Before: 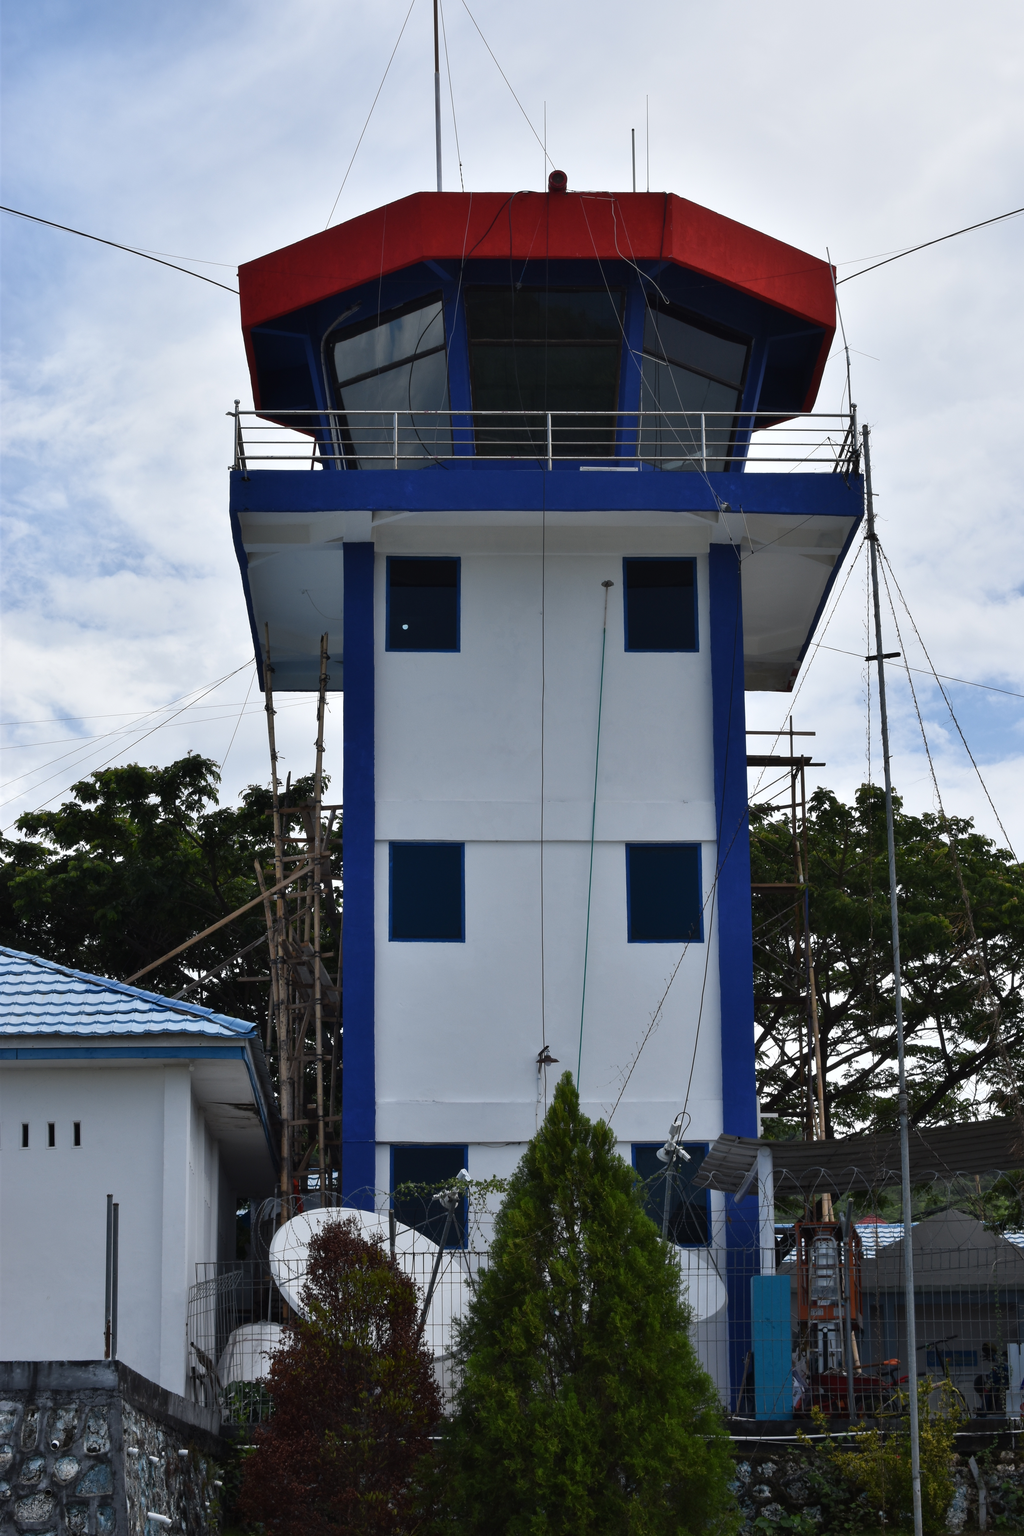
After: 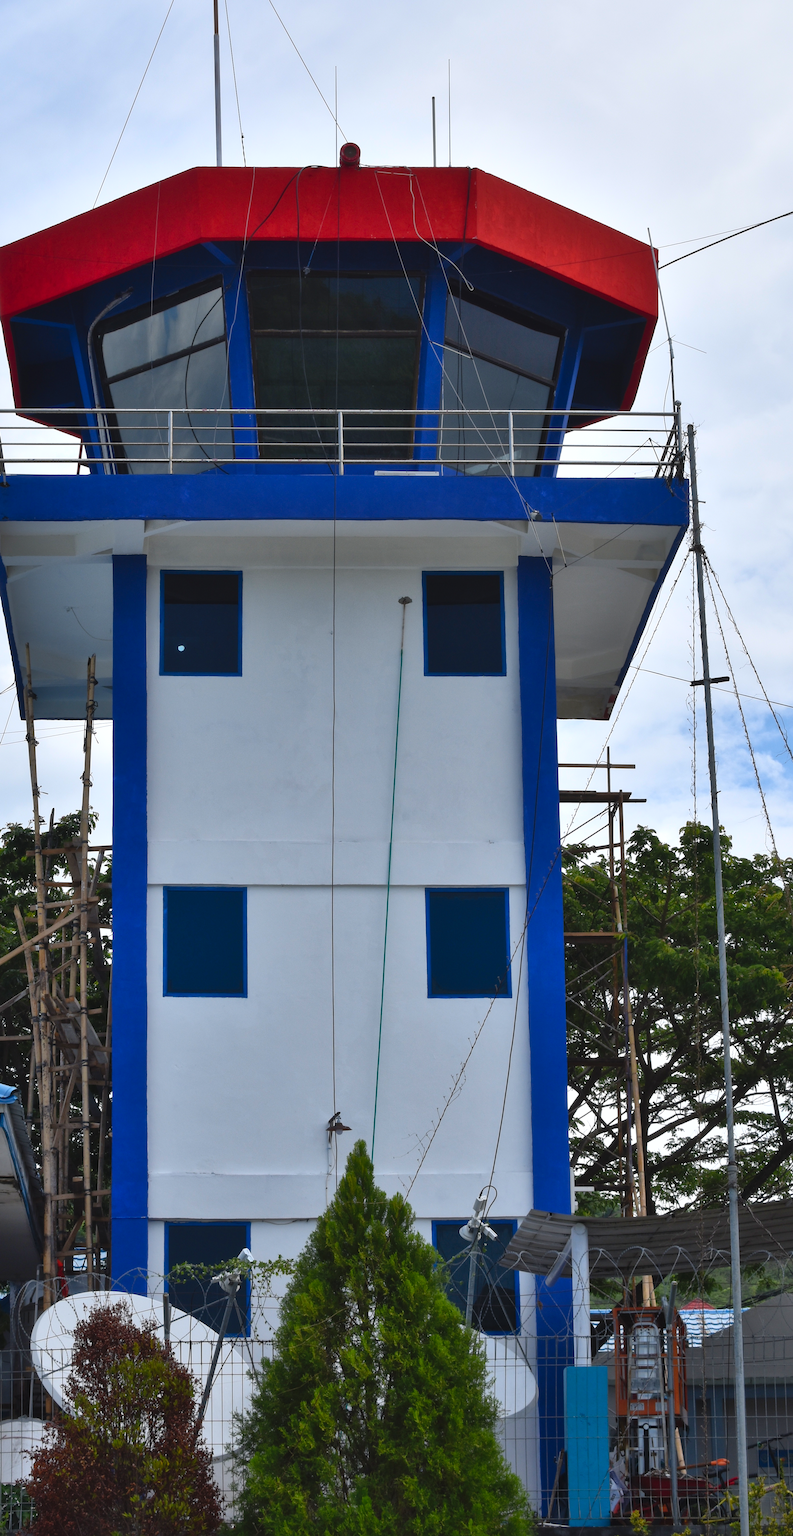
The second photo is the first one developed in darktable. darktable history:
contrast brightness saturation: contrast 0.198, brightness 0.164, saturation 0.229
crop and rotate: left 23.639%, top 2.722%, right 6.34%, bottom 6.946%
shadows and highlights: highlights color adjustment 31.42%
exposure: exposure -0.315 EV, compensate highlight preservation false
color balance rgb: perceptual saturation grading › global saturation 0.188%, perceptual brilliance grading › highlights 9.43%, perceptual brilliance grading › mid-tones 4.917%, global vibrance 20%
